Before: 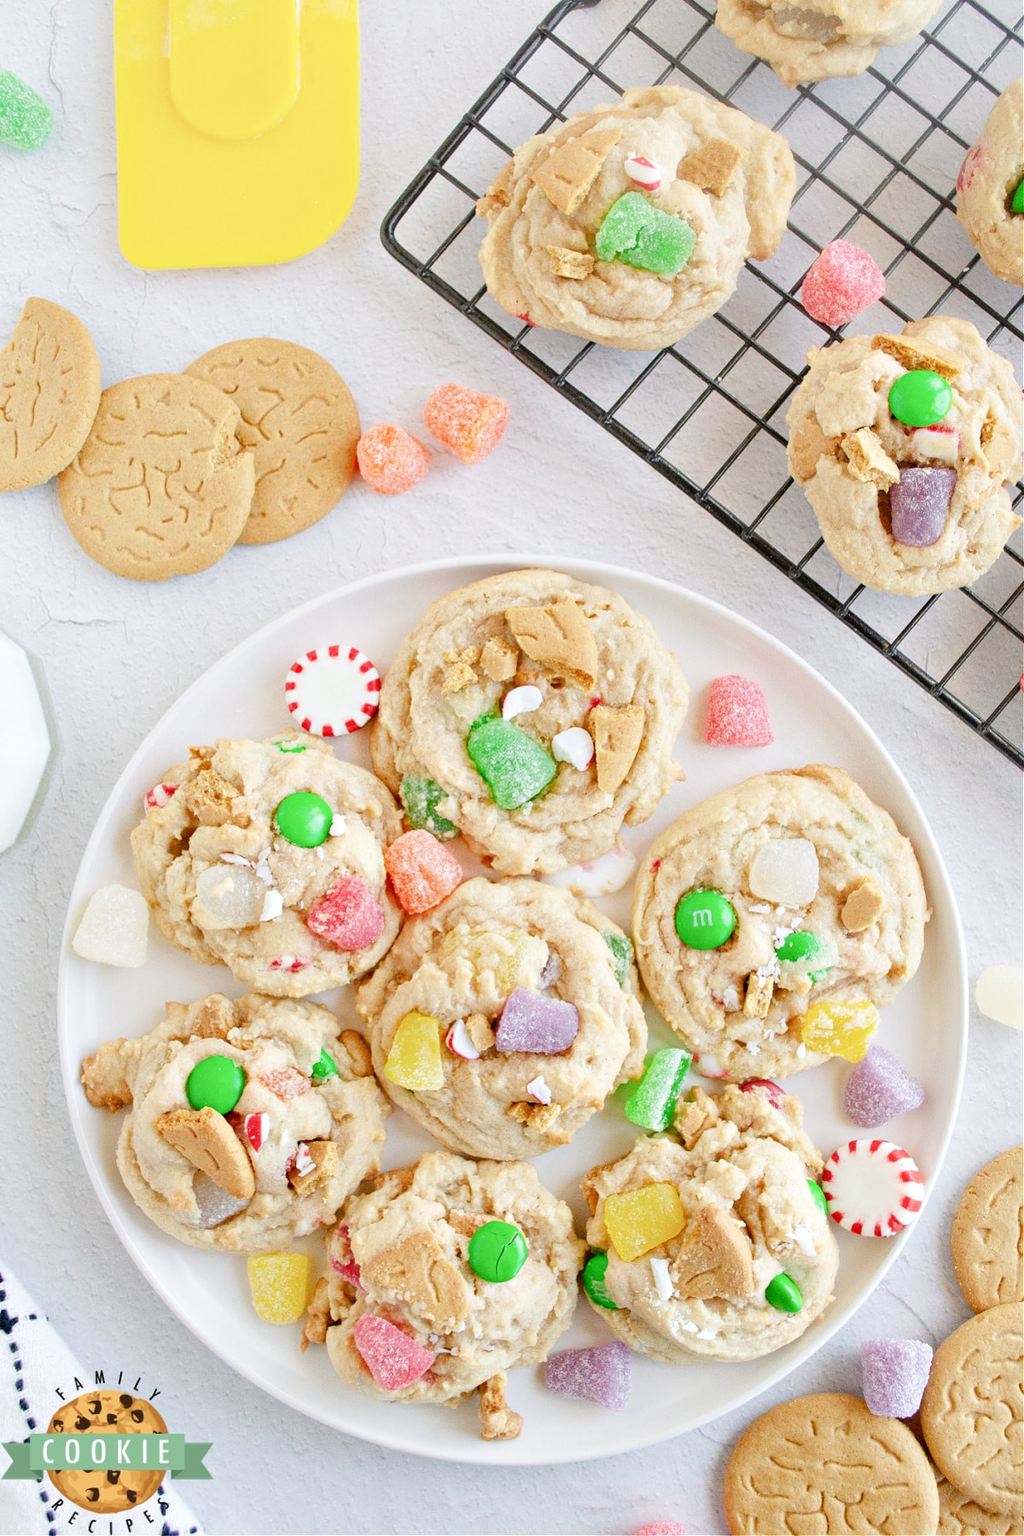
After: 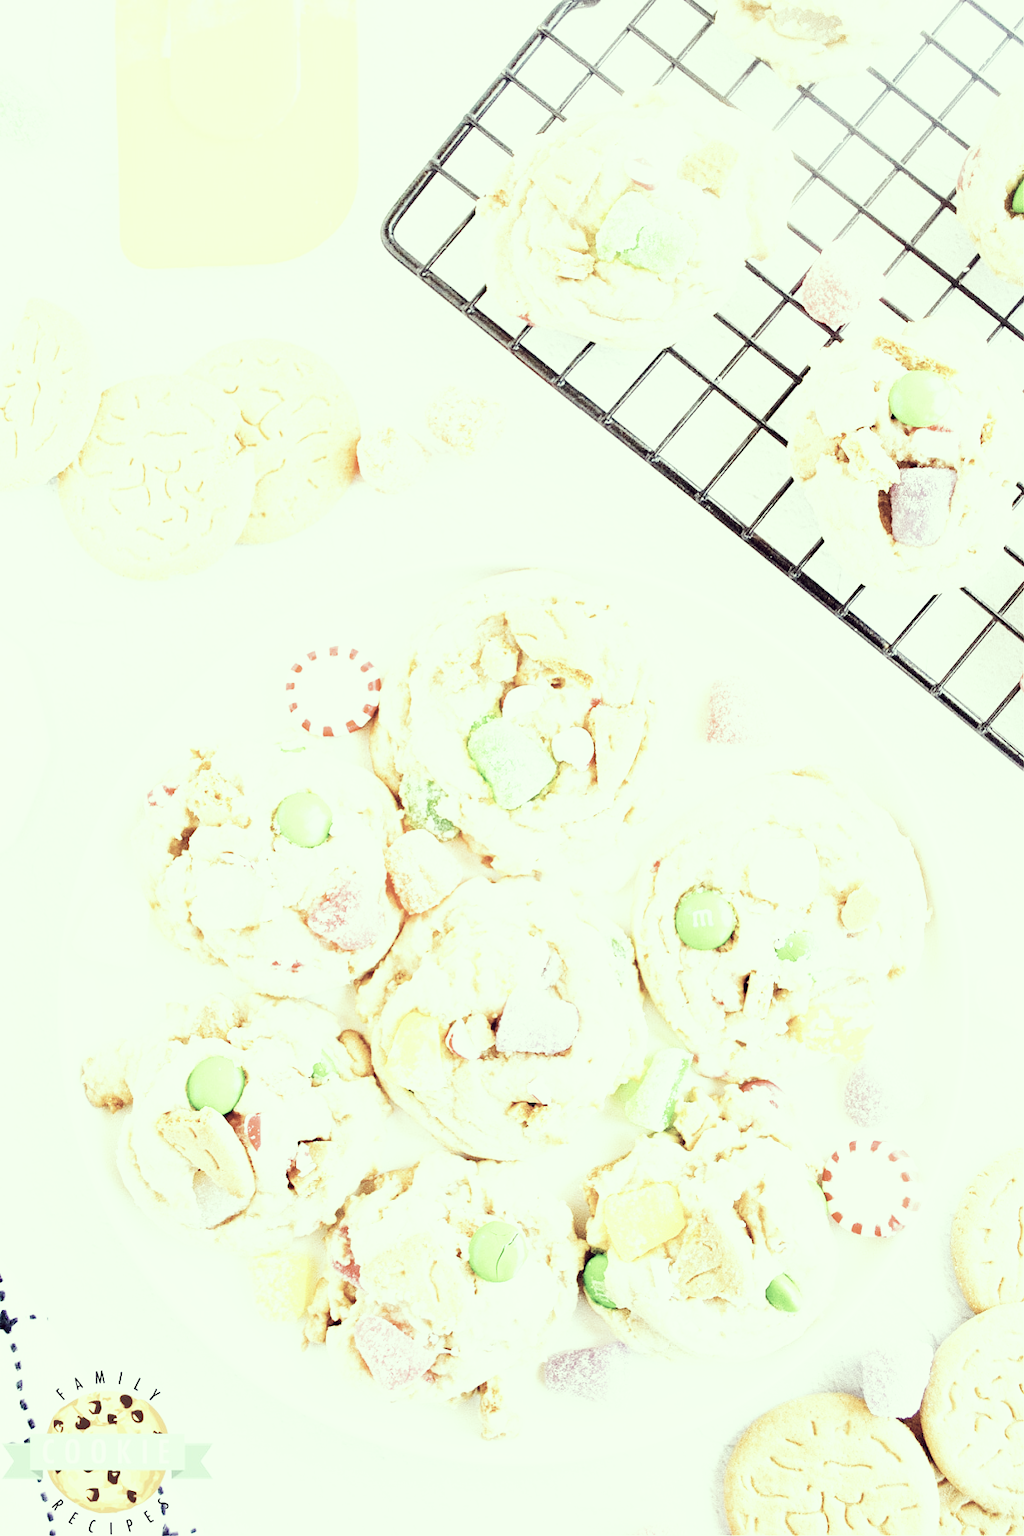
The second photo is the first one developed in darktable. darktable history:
base curve: curves: ch0 [(0, 0) (0.007, 0.004) (0.027, 0.03) (0.046, 0.07) (0.207, 0.54) (0.442, 0.872) (0.673, 0.972) (1, 1)], preserve colors none
exposure: exposure 0.601 EV, compensate highlight preservation false
color correction: highlights a* -20.48, highlights b* 20.58, shadows a* 19.37, shadows b* -19.83, saturation 0.422
